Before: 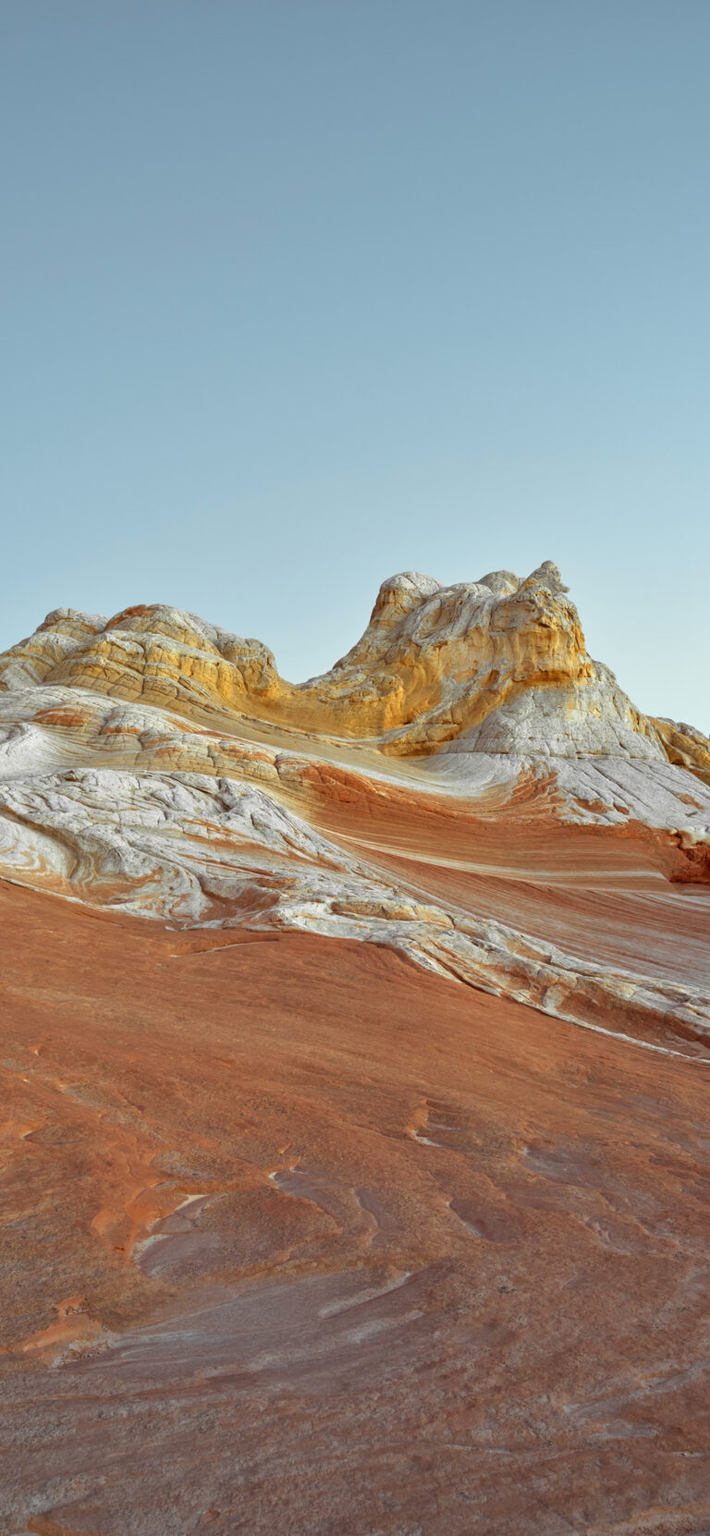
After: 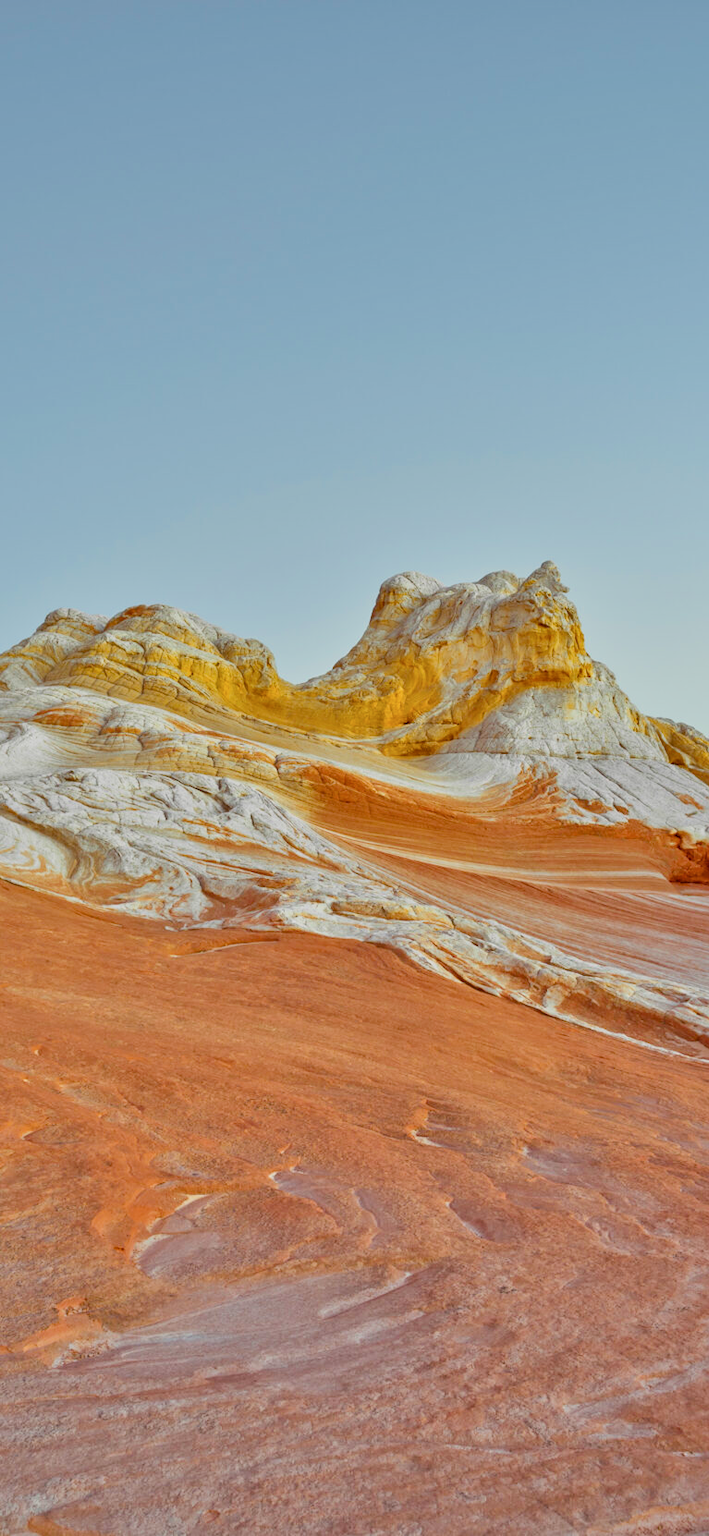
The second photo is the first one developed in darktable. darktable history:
filmic rgb "scene-referred default": black relative exposure -7.32 EV, white relative exposure 5.09 EV, hardness 3.2
color balance rgb: perceptual saturation grading › global saturation 25%, global vibrance 20%
tone equalizer "relight: fill-in": -7 EV 0.15 EV, -6 EV 0.6 EV, -5 EV 1.15 EV, -4 EV 1.33 EV, -3 EV 1.15 EV, -2 EV 0.6 EV, -1 EV 0.15 EV, mask exposure compensation -0.5 EV
local contrast: mode bilateral grid, contrast 20, coarseness 50, detail 120%, midtone range 0.2
contrast brightness saturation: saturation -0.05
velvia: strength 15% | blend: blend mode lighten, opacity 100%; mask: uniform (no mask)
